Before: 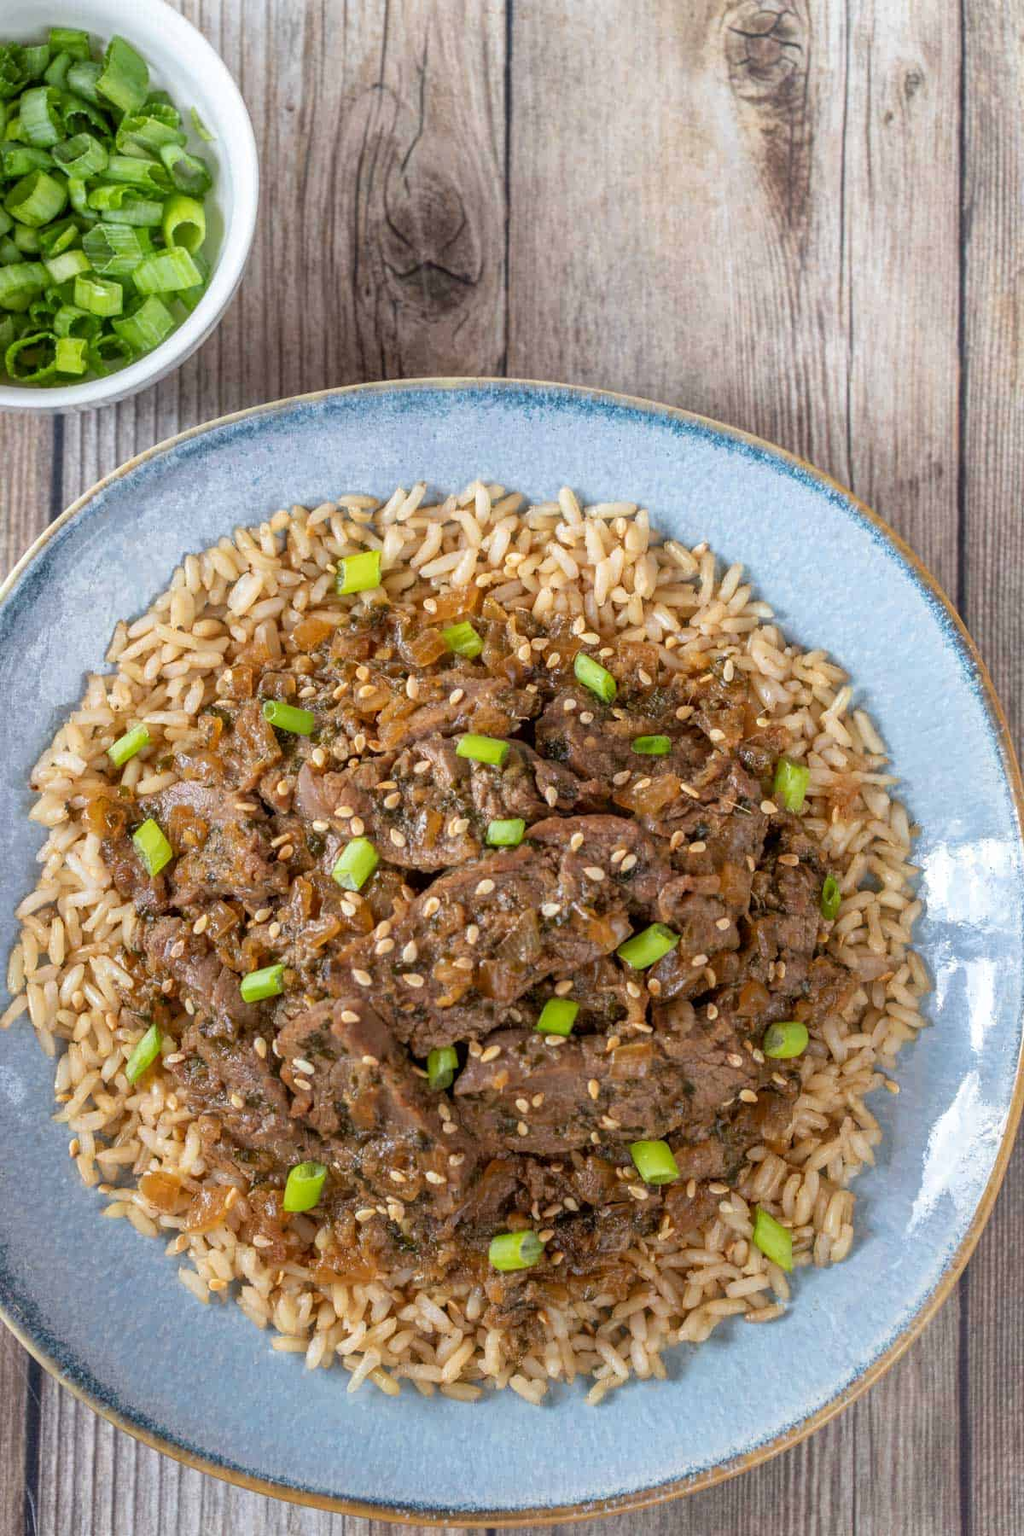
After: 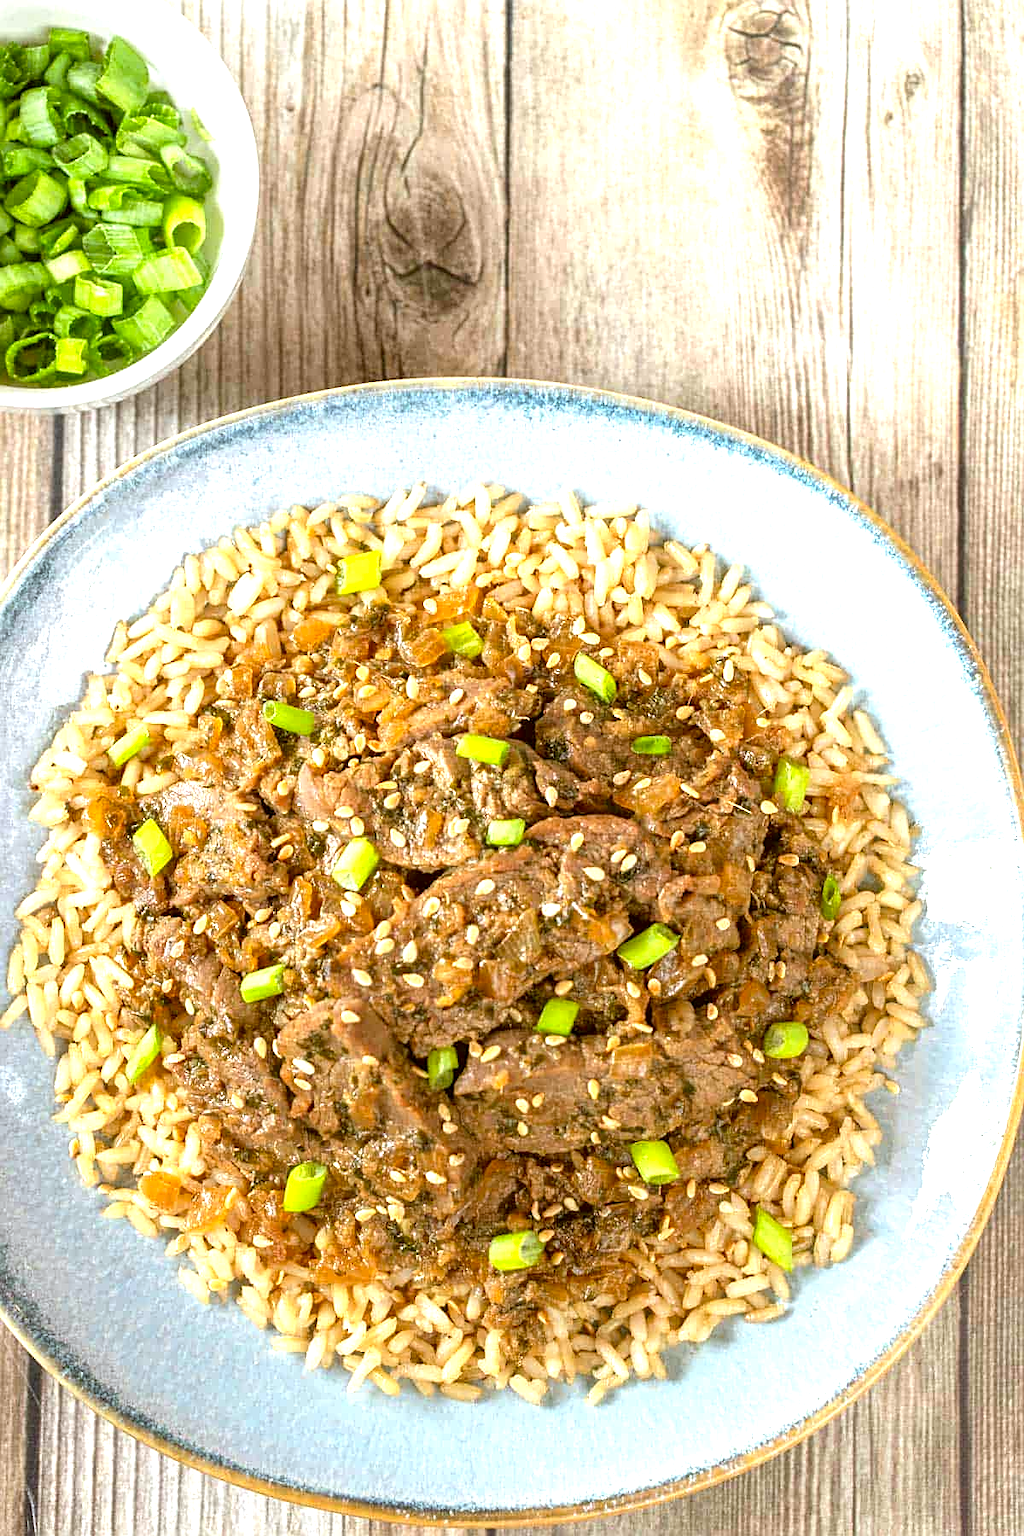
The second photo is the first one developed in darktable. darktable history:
color correction: highlights a* -1.62, highlights b* 10.03, shadows a* 0.887, shadows b* 19.98
sharpen: on, module defaults
exposure: black level correction 0, exposure 1.106 EV, compensate exposure bias true, compensate highlight preservation false
